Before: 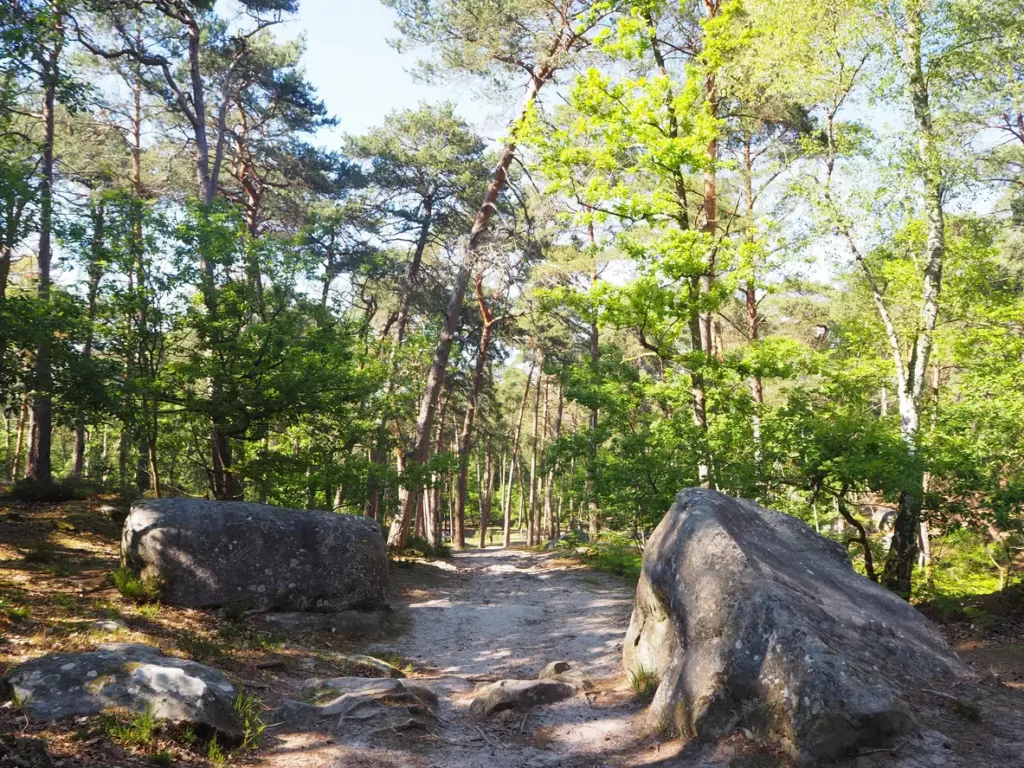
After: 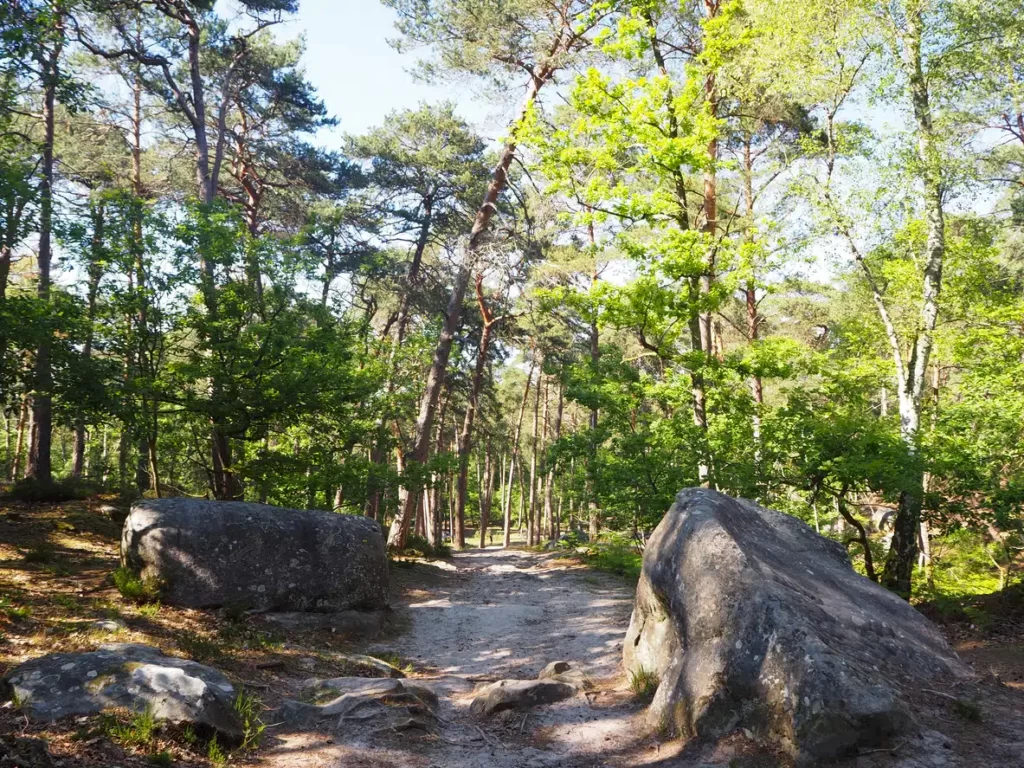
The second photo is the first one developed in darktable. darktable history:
contrast brightness saturation: contrast 0.031, brightness -0.036
